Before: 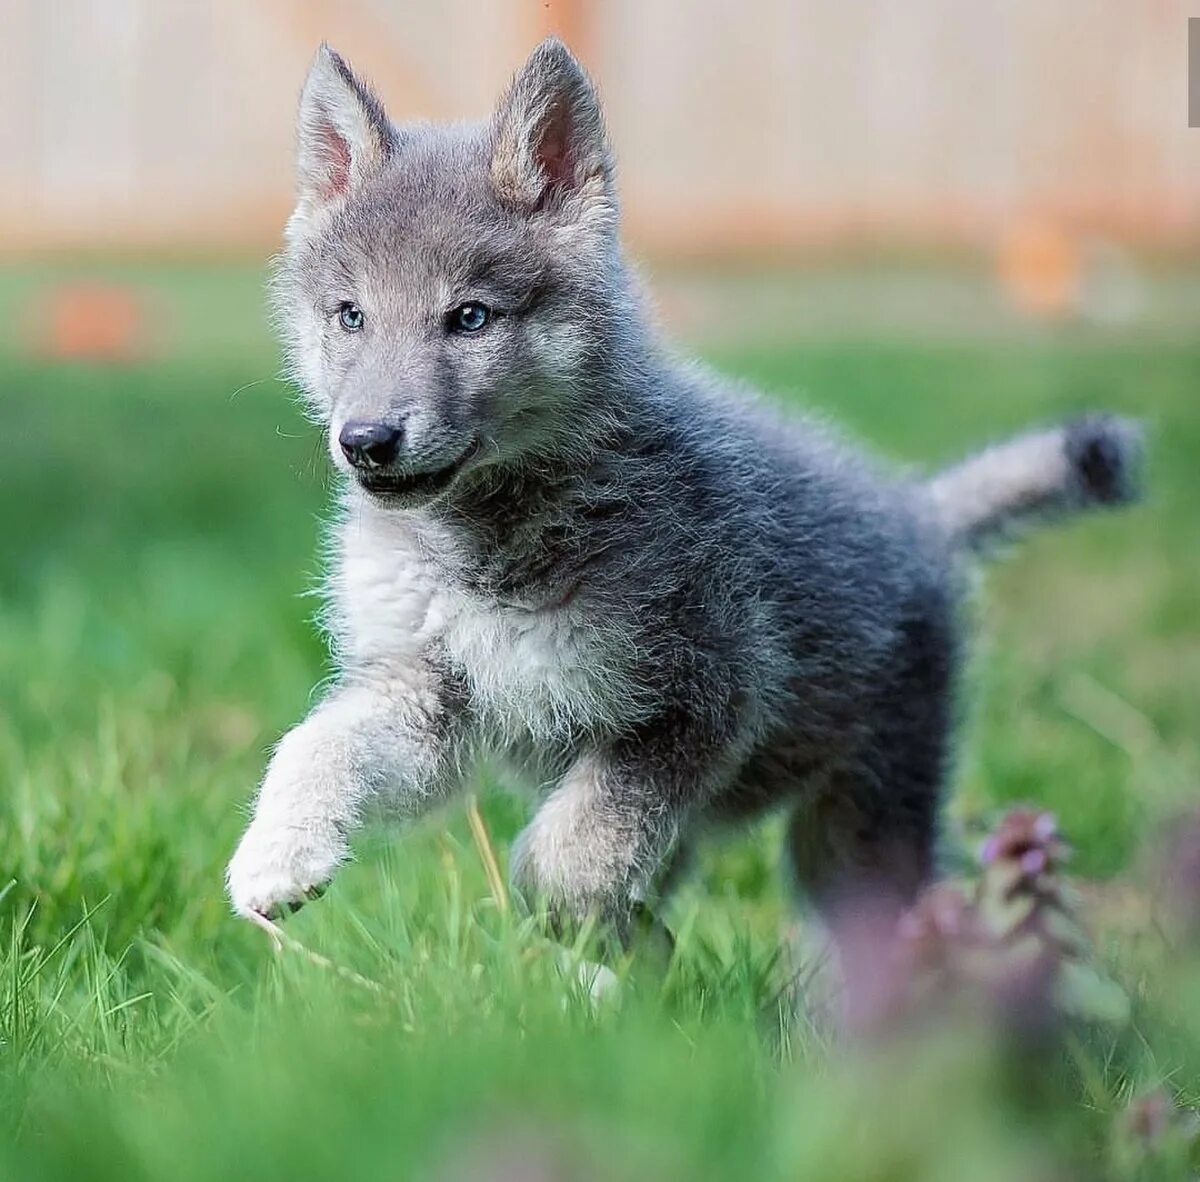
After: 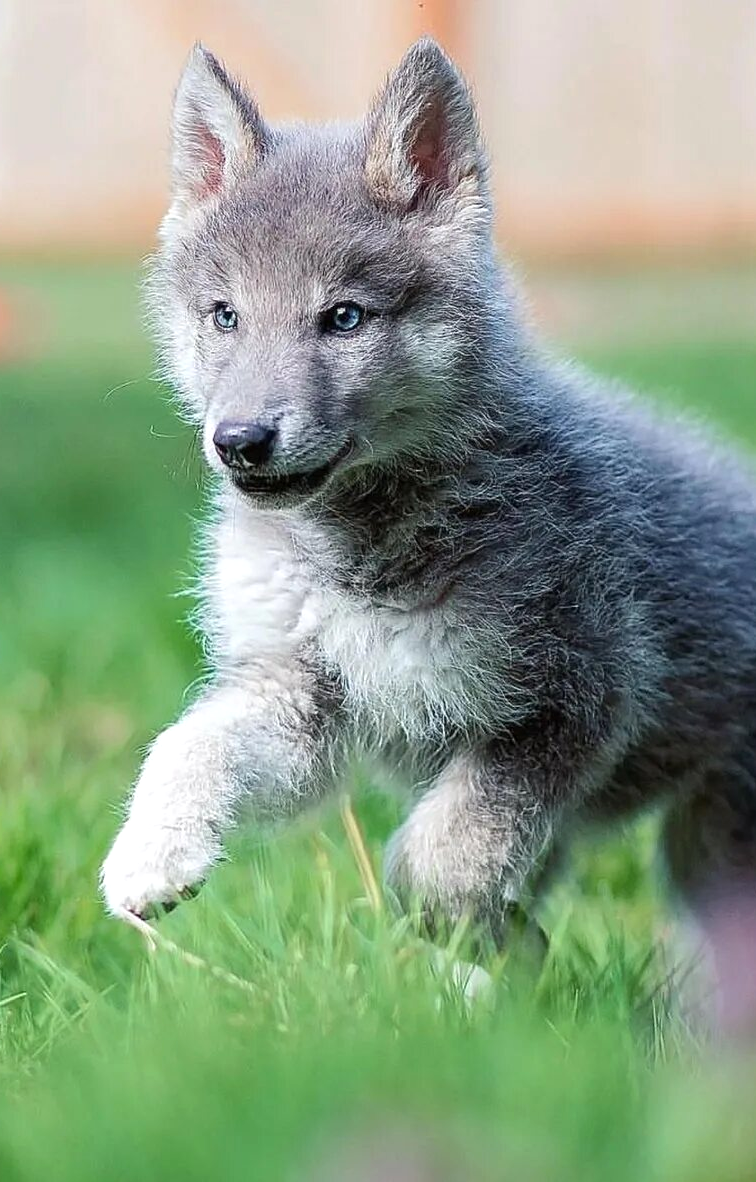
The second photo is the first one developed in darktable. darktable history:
crop: left 10.519%, right 26.404%
exposure: exposure 0.201 EV, compensate highlight preservation false
